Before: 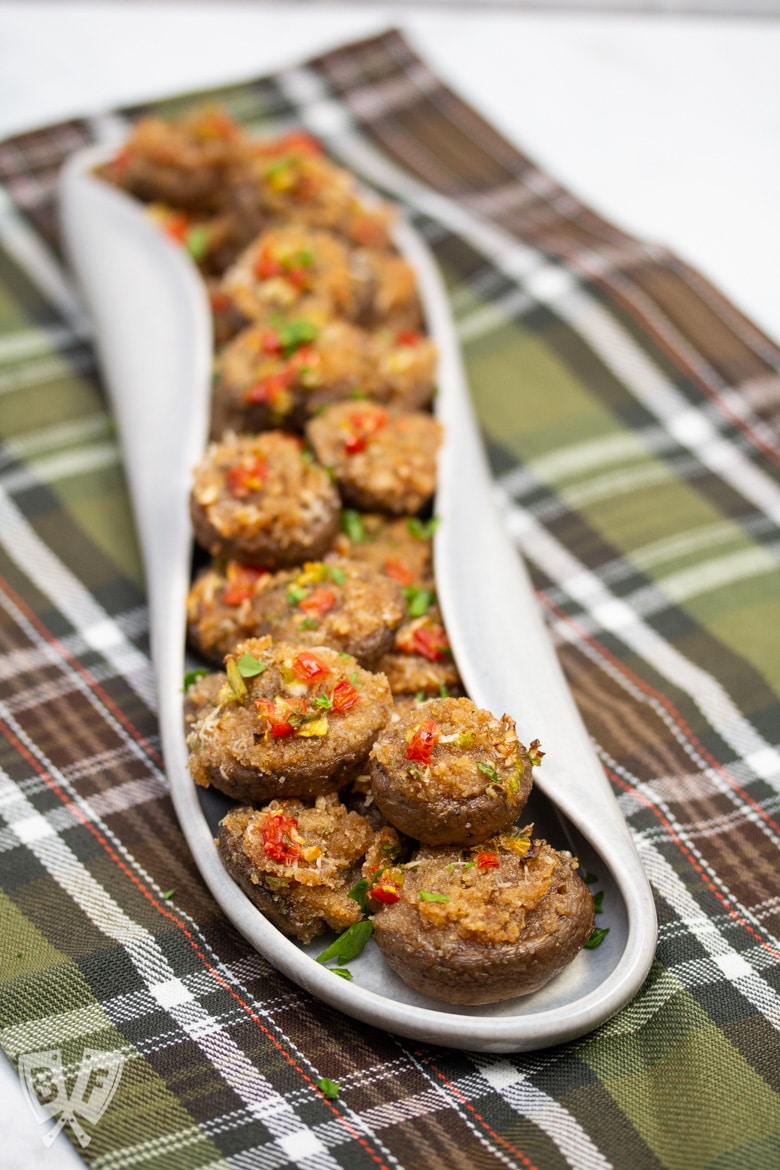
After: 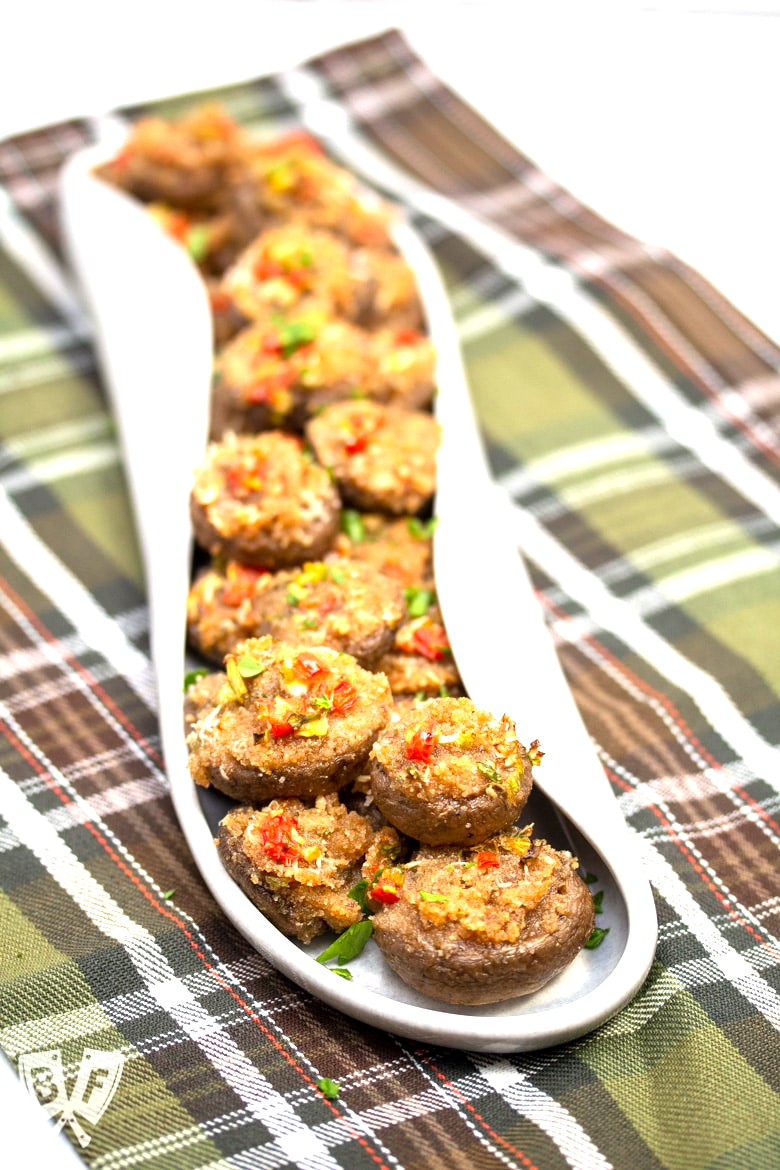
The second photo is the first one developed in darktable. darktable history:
exposure: black level correction 0.001, exposure 0.965 EV, compensate highlight preservation false
